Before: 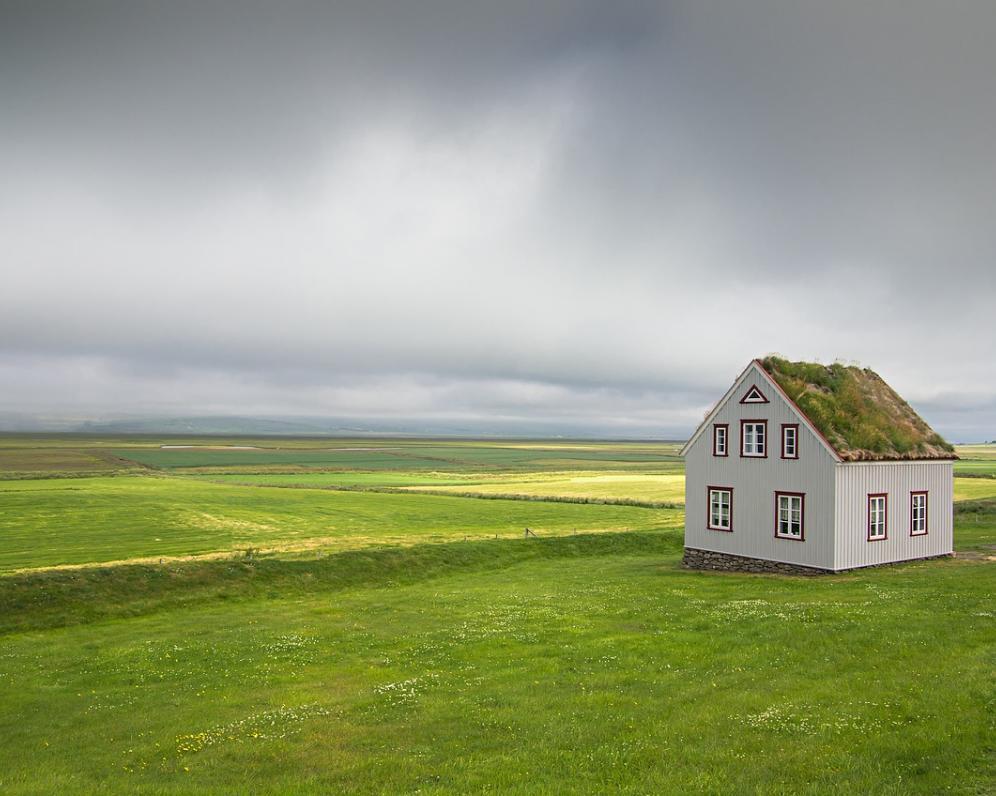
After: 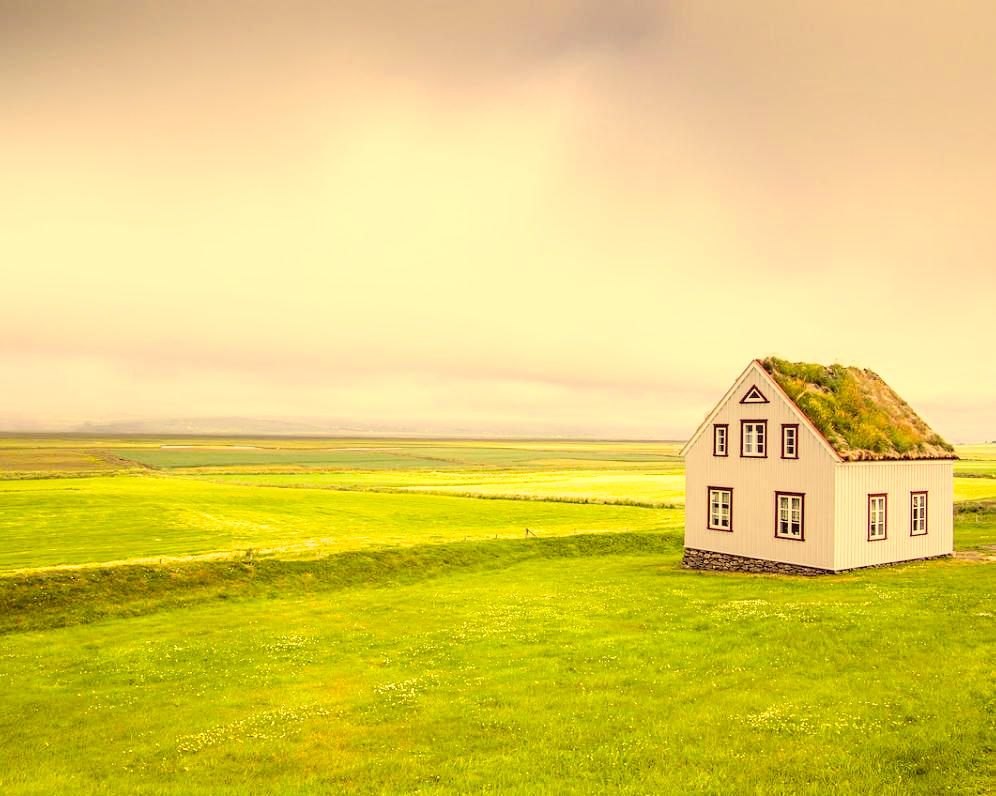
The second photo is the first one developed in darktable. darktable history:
filmic rgb: black relative exposure -5.11 EV, white relative exposure 4 EV, hardness 2.9, contrast 1.298
local contrast: on, module defaults
exposure: black level correction 0, exposure 1.356 EV, compensate exposure bias true, compensate highlight preservation false
color correction: highlights a* 9.9, highlights b* 38.32, shadows a* 14.49, shadows b* 3.34
